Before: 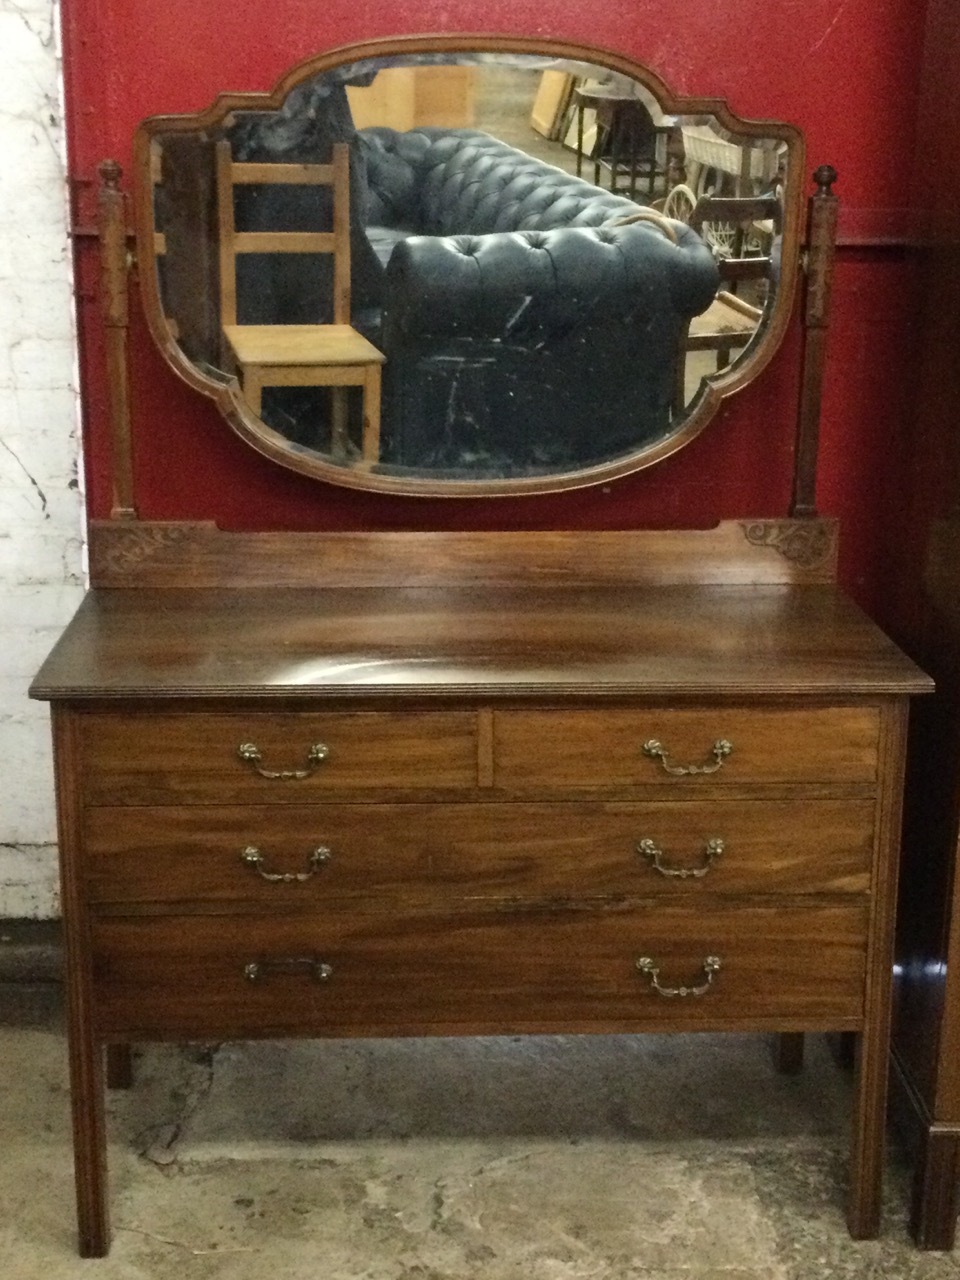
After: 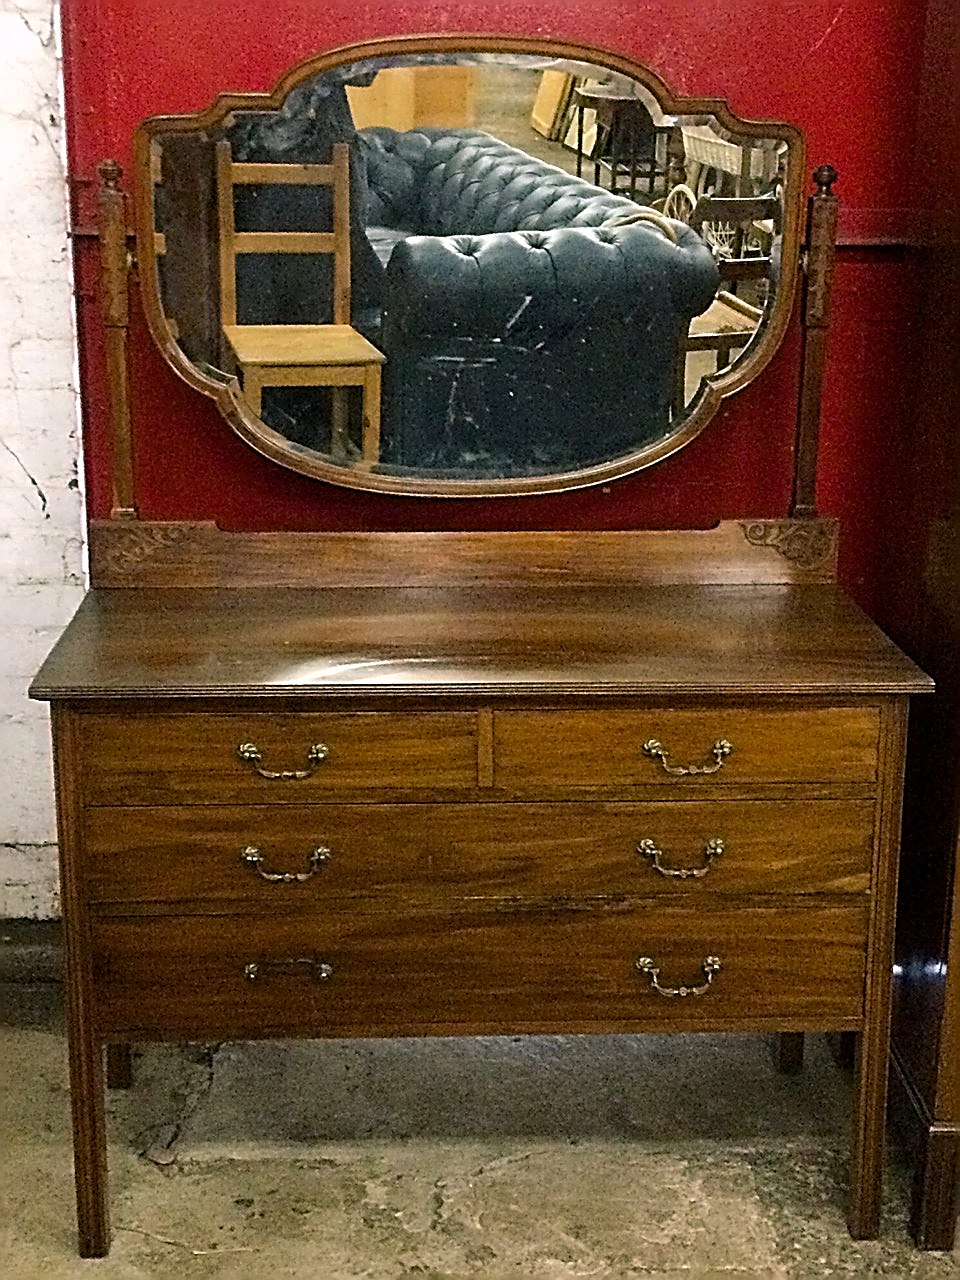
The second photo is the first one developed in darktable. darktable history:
color balance rgb: shadows lift › chroma 2%, shadows lift › hue 217.2°, power › chroma 0.25%, power › hue 60°, highlights gain › chroma 1.5%, highlights gain › hue 309.6°, global offset › luminance -0.25%, perceptual saturation grading › global saturation 15%, global vibrance 15%
sharpen: amount 2
